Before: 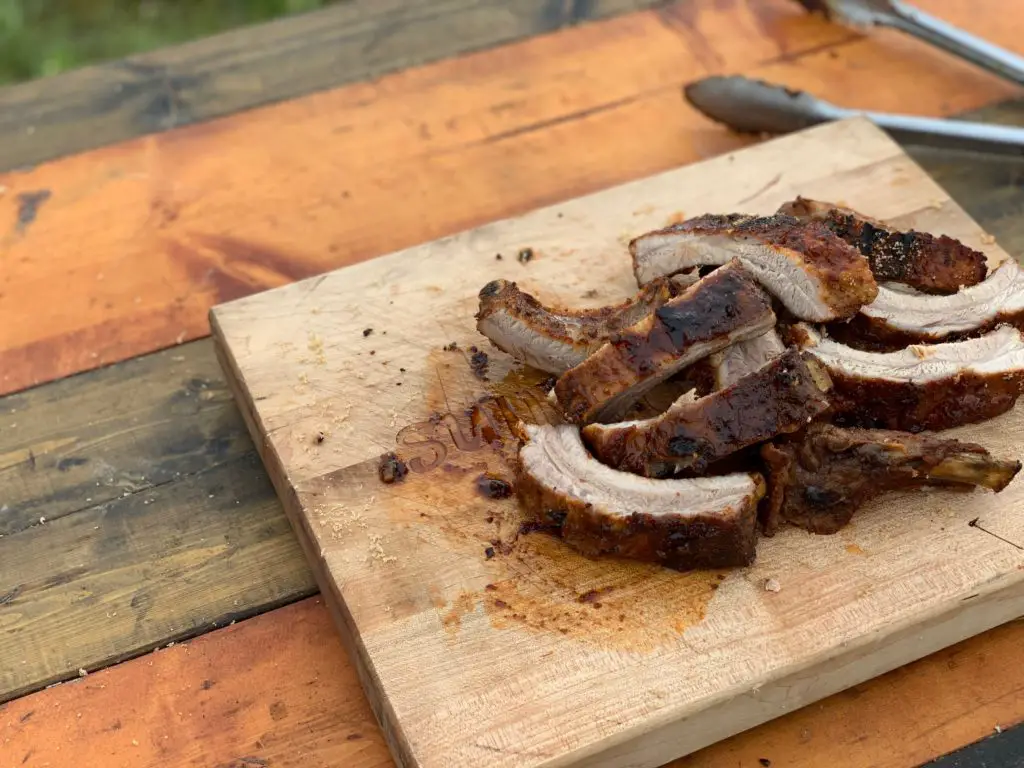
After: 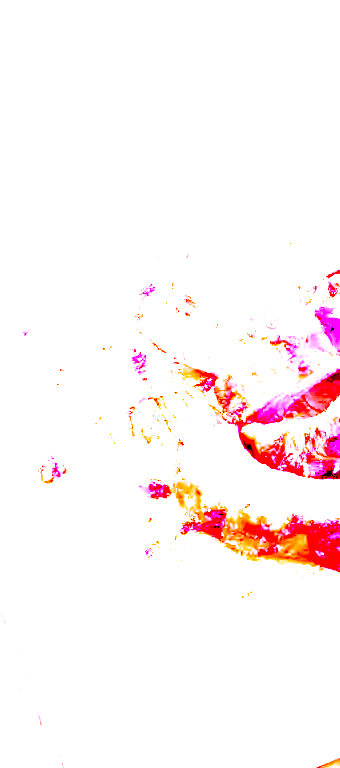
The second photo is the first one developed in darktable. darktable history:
white balance: red 8, blue 8
crop: left 33.36%, right 33.36%
filmic rgb: black relative exposure -5.5 EV, white relative exposure 2.5 EV, threshold 3 EV, target black luminance 0%, hardness 4.51, latitude 67.35%, contrast 1.453, shadows ↔ highlights balance -3.52%, preserve chrominance no, color science v4 (2020), contrast in shadows soft, enable highlight reconstruction true
color contrast: green-magenta contrast 1.69, blue-yellow contrast 1.49
